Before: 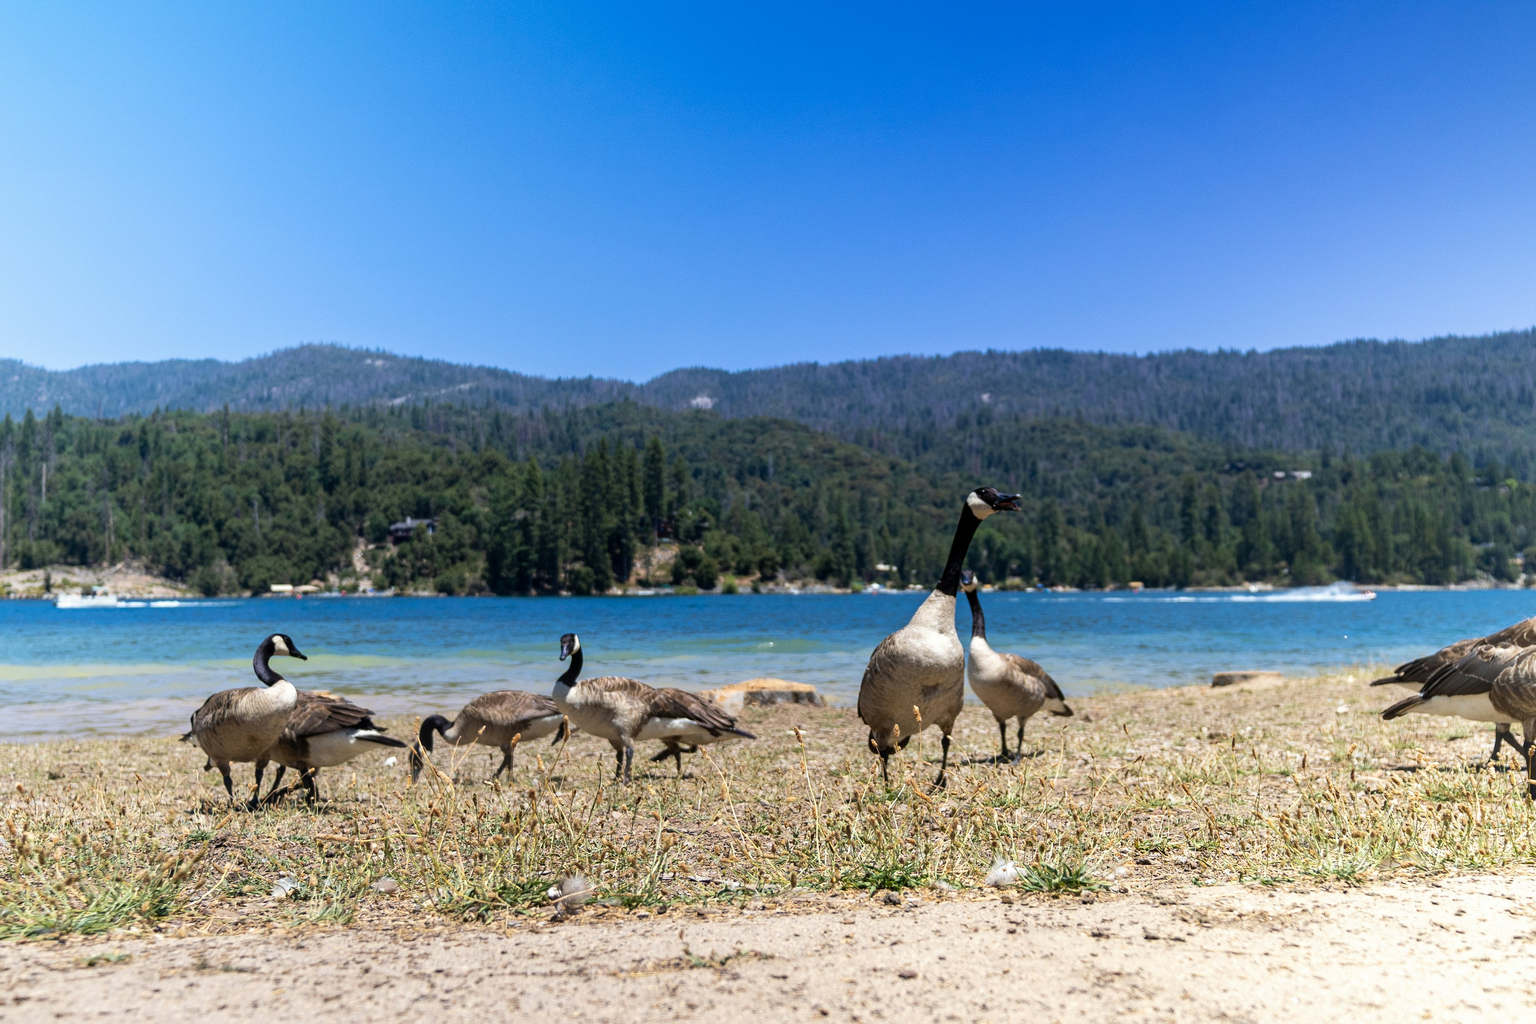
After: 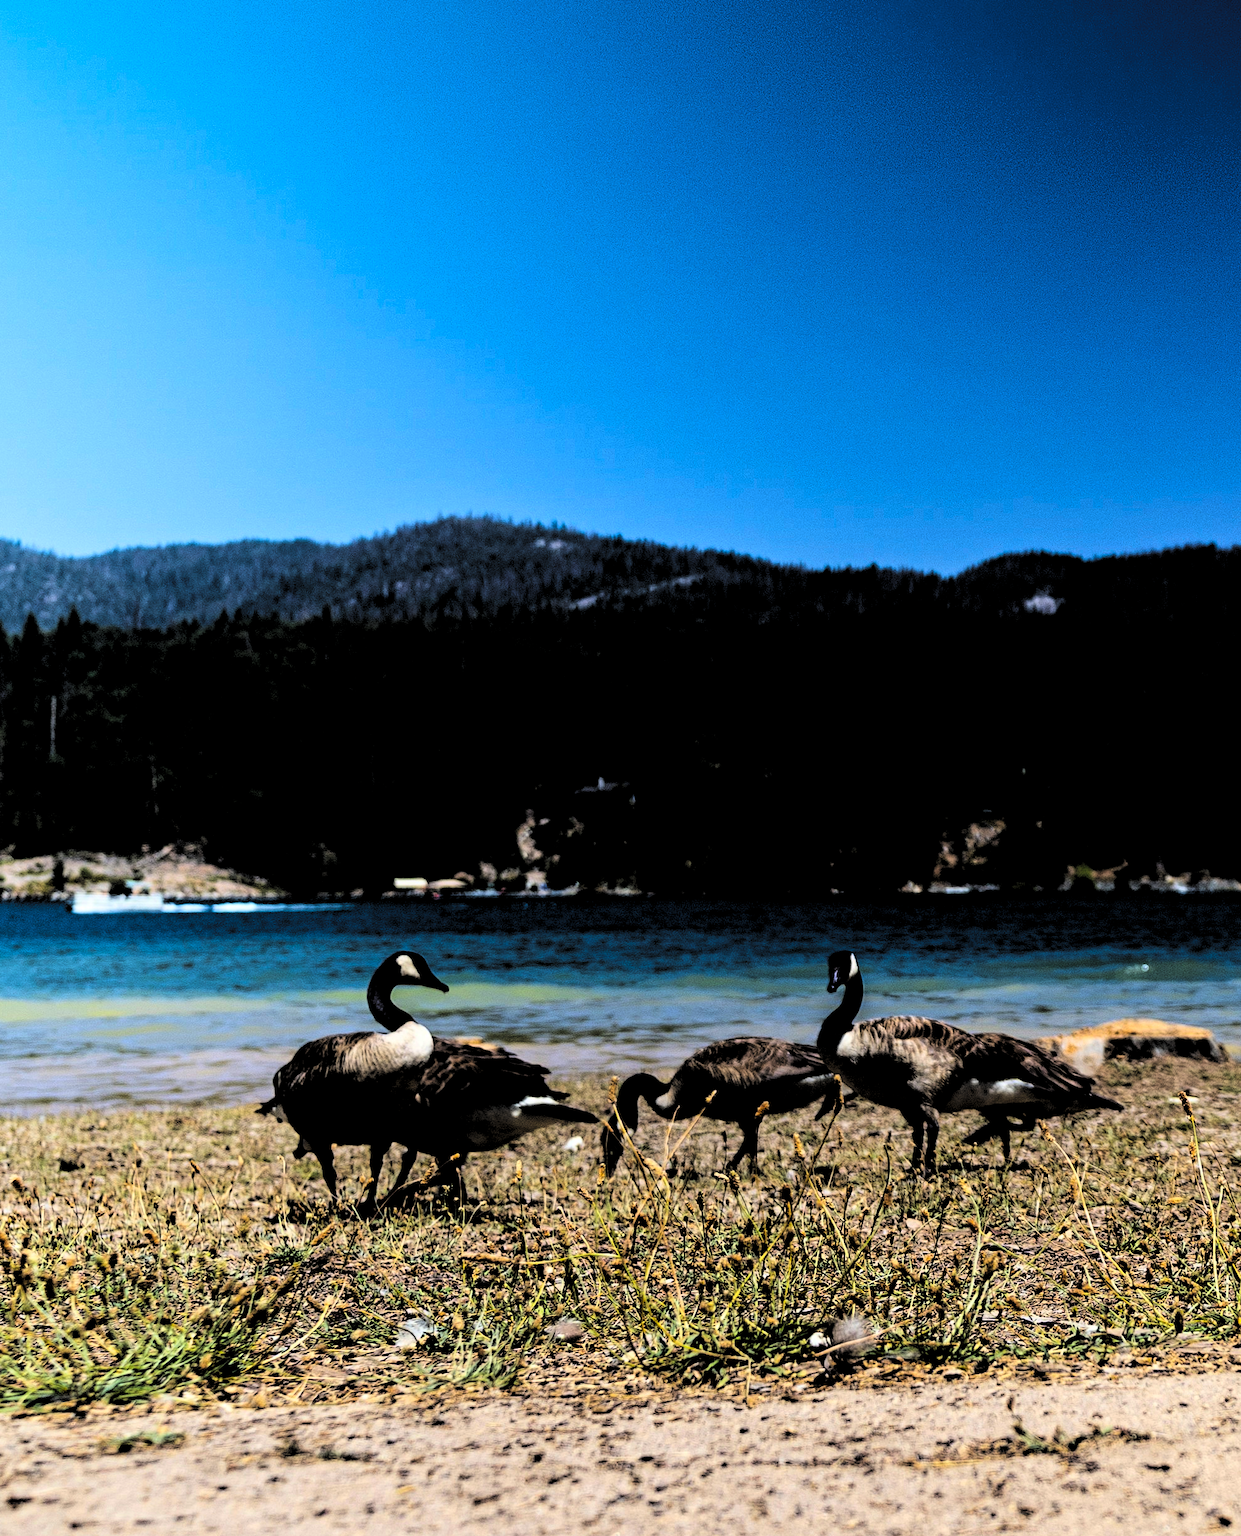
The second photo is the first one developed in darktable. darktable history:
crop: left 0.587%, right 45.588%, bottom 0.086%
levels: levels [0.514, 0.759, 1]
contrast brightness saturation: contrast 0.2, brightness 0.2, saturation 0.8
tone equalizer: on, module defaults
